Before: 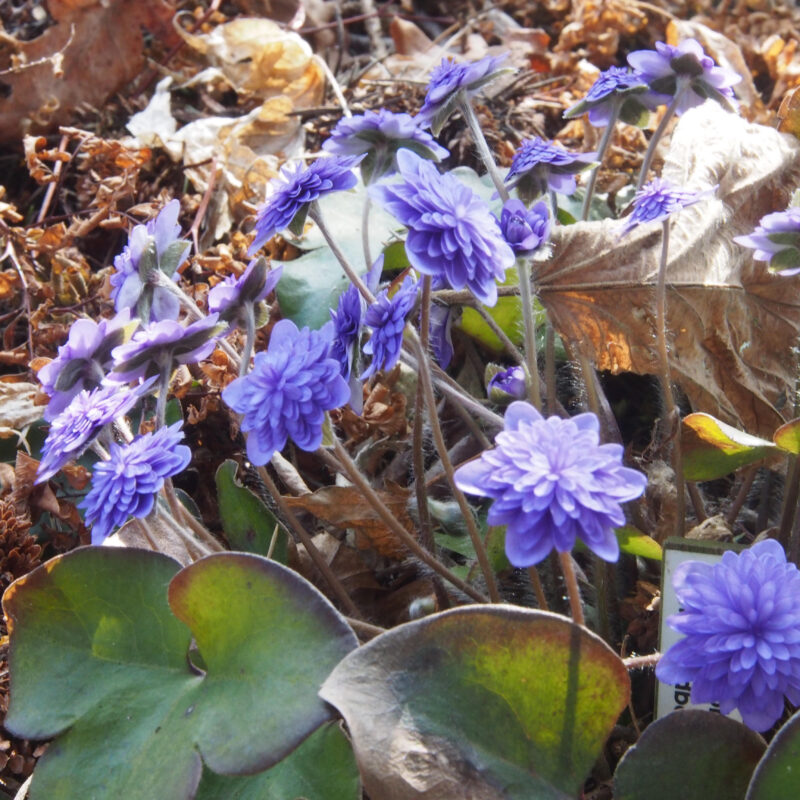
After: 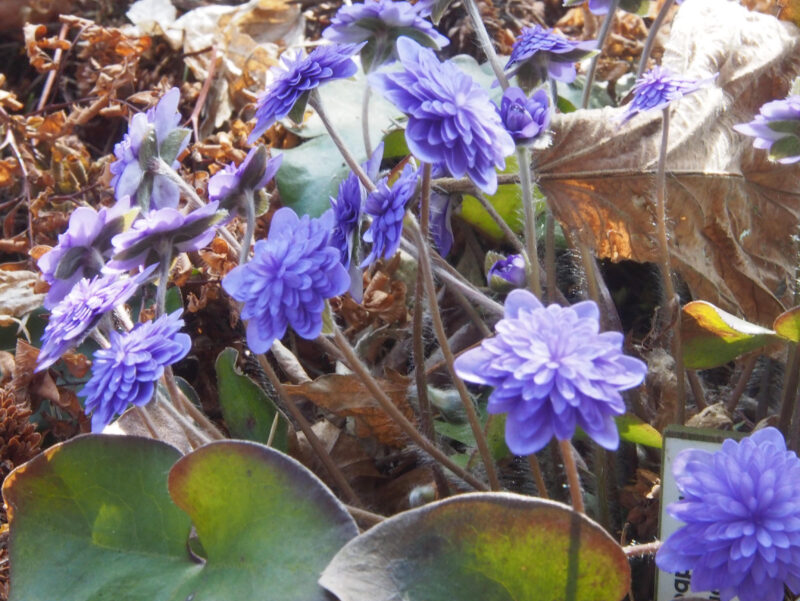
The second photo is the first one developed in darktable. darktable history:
shadows and highlights: shadows 43.35, highlights 7.77
crop: top 14.001%, bottom 10.838%
